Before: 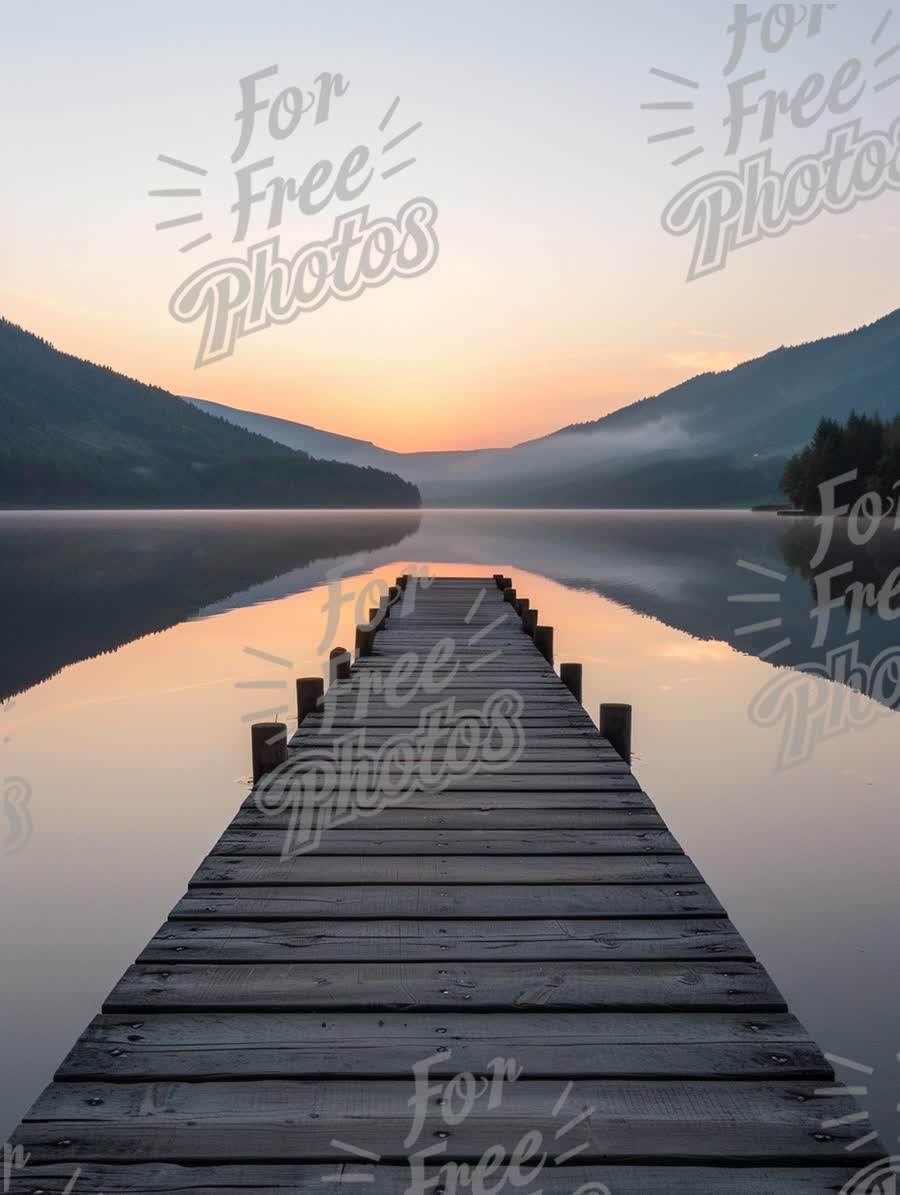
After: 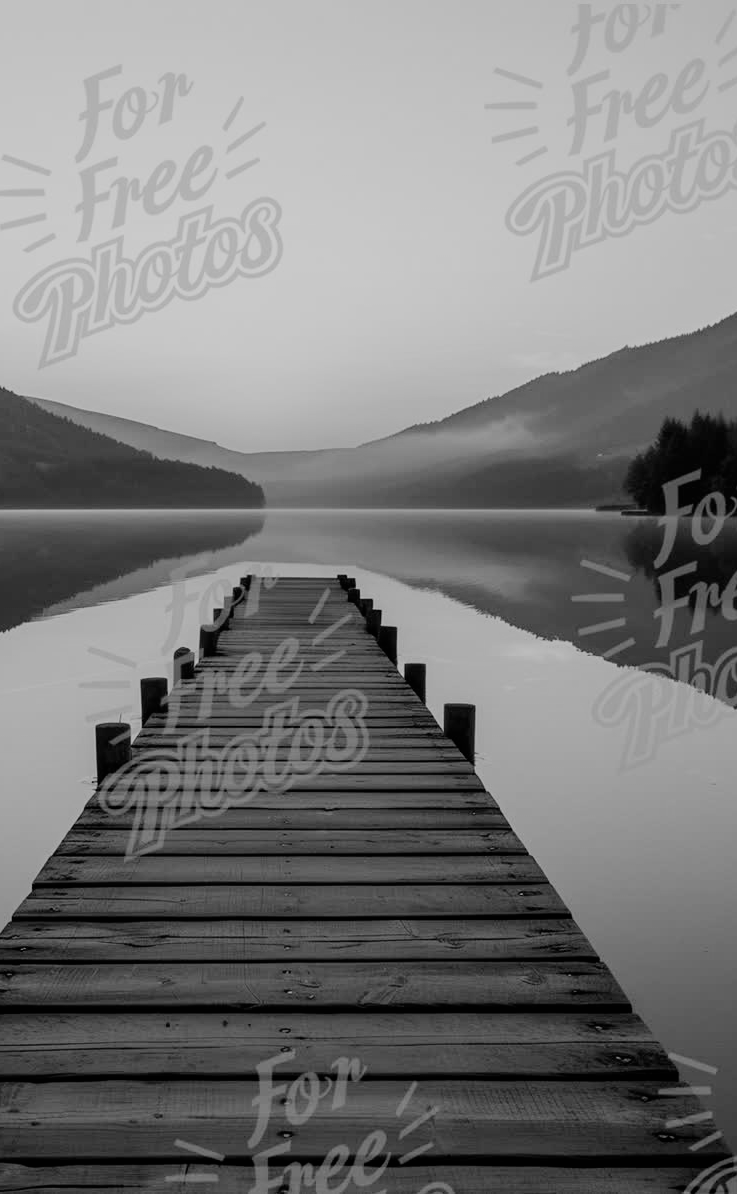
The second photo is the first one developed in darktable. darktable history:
crop: left 17.434%, bottom 0.031%
velvia: strength 45.66%
color calibration: output gray [0.22, 0.42, 0.37, 0], illuminant as shot in camera, x 0.37, y 0.382, temperature 4314.36 K
filmic rgb: black relative exposure -7.14 EV, white relative exposure 5.37 EV, hardness 3.02, preserve chrominance no, color science v3 (2019), use custom middle-gray values true
